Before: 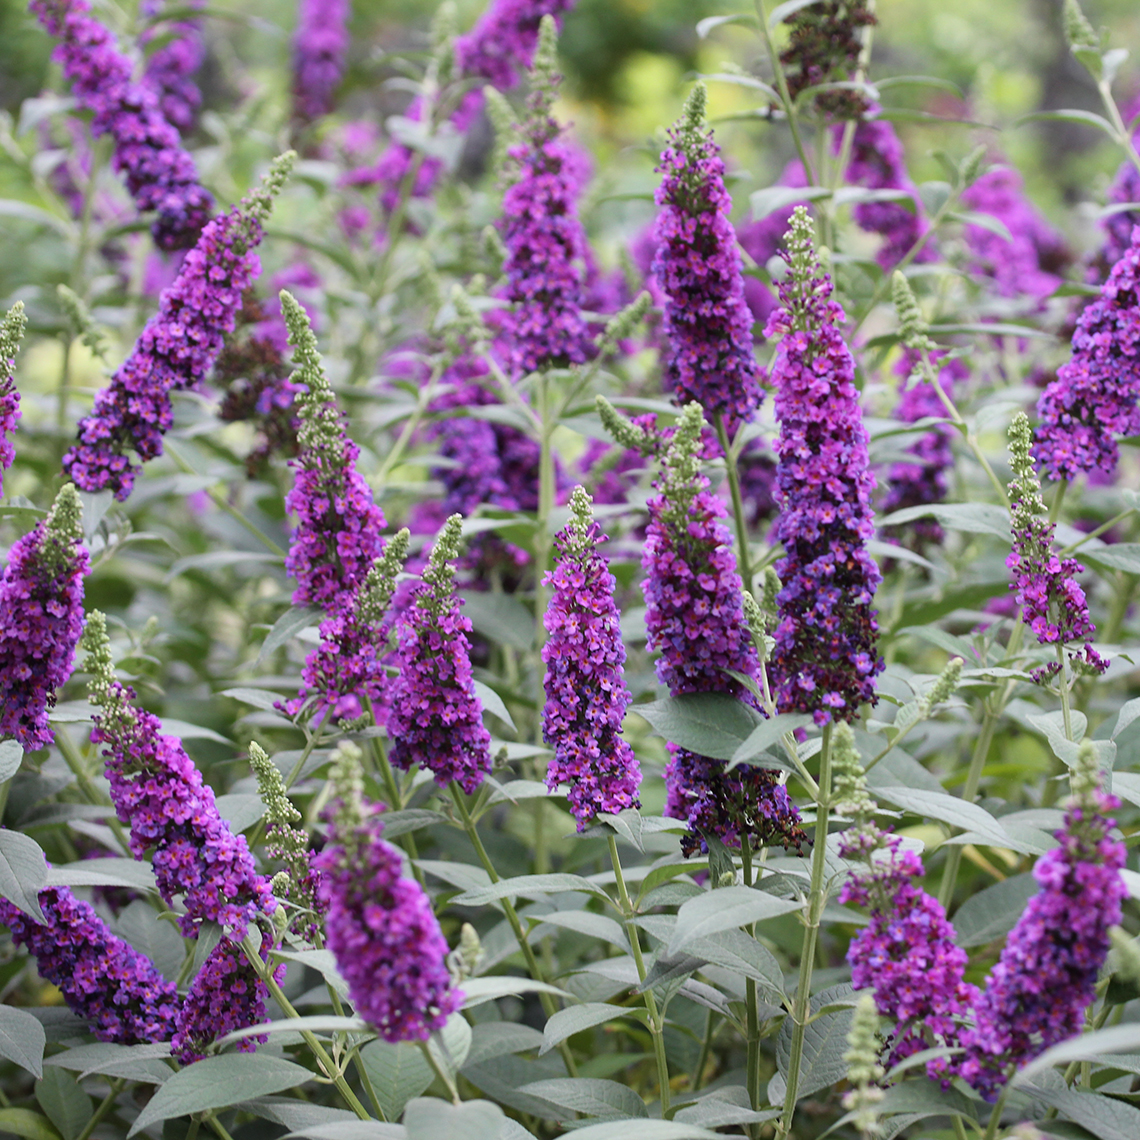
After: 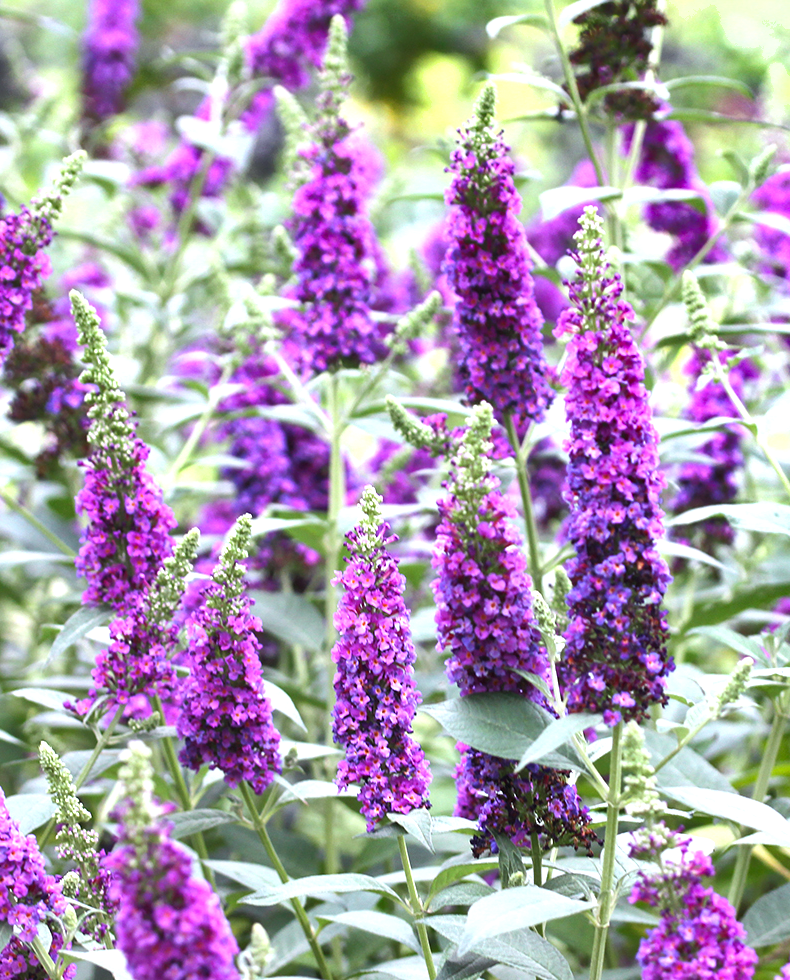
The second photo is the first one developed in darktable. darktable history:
white balance: red 0.967, blue 1.049
exposure: exposure 1.089 EV, compensate highlight preservation false
shadows and highlights: soften with gaussian
crop: left 18.479%, right 12.2%, bottom 13.971%
